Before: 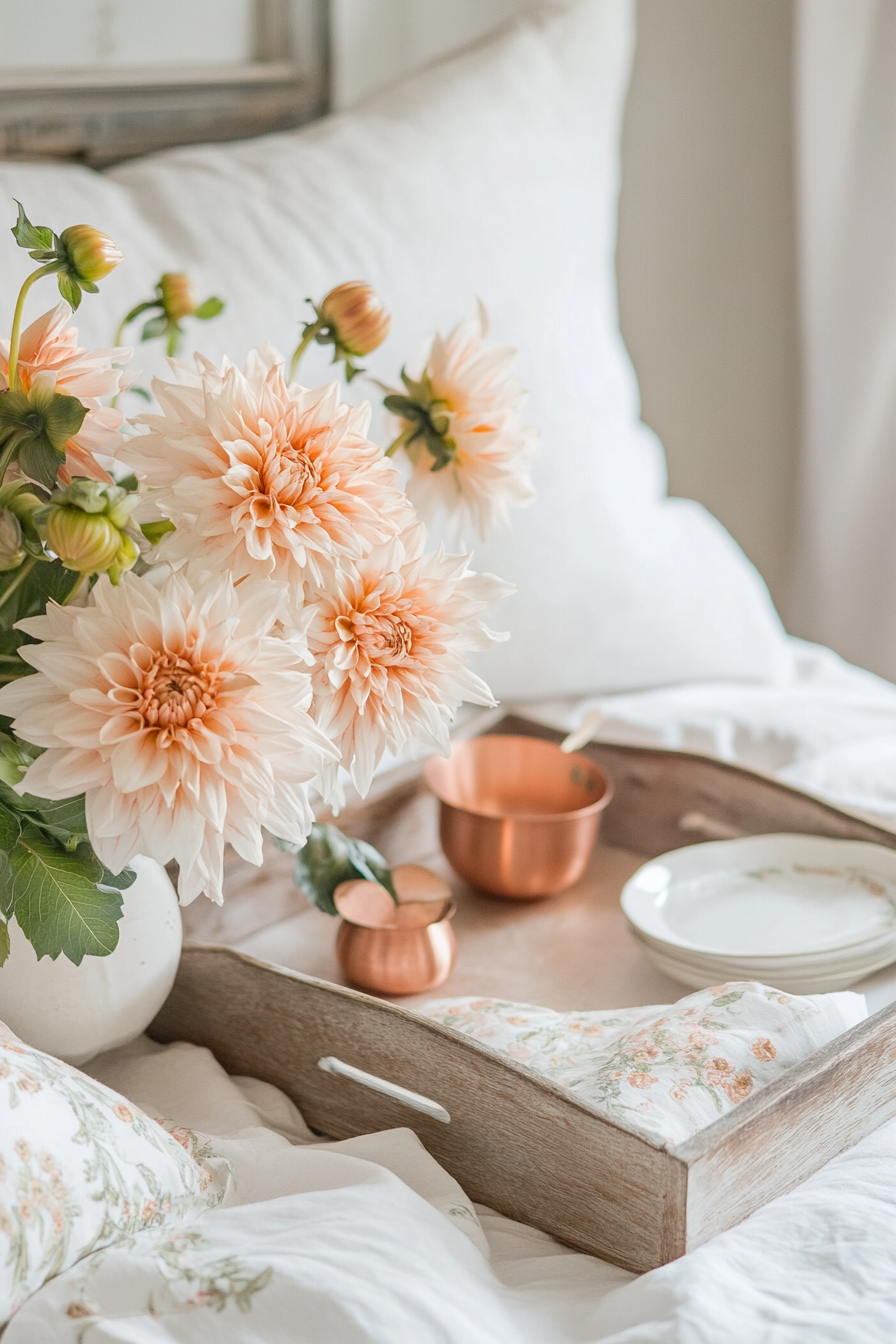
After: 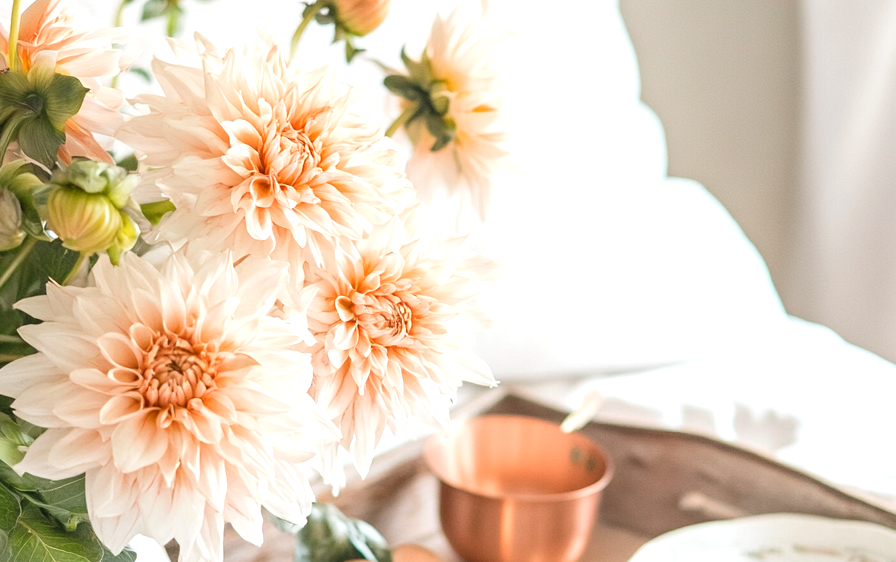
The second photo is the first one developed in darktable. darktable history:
crop and rotate: top 23.84%, bottom 34.294%
exposure: exposure 0.6 EV, compensate highlight preservation false
